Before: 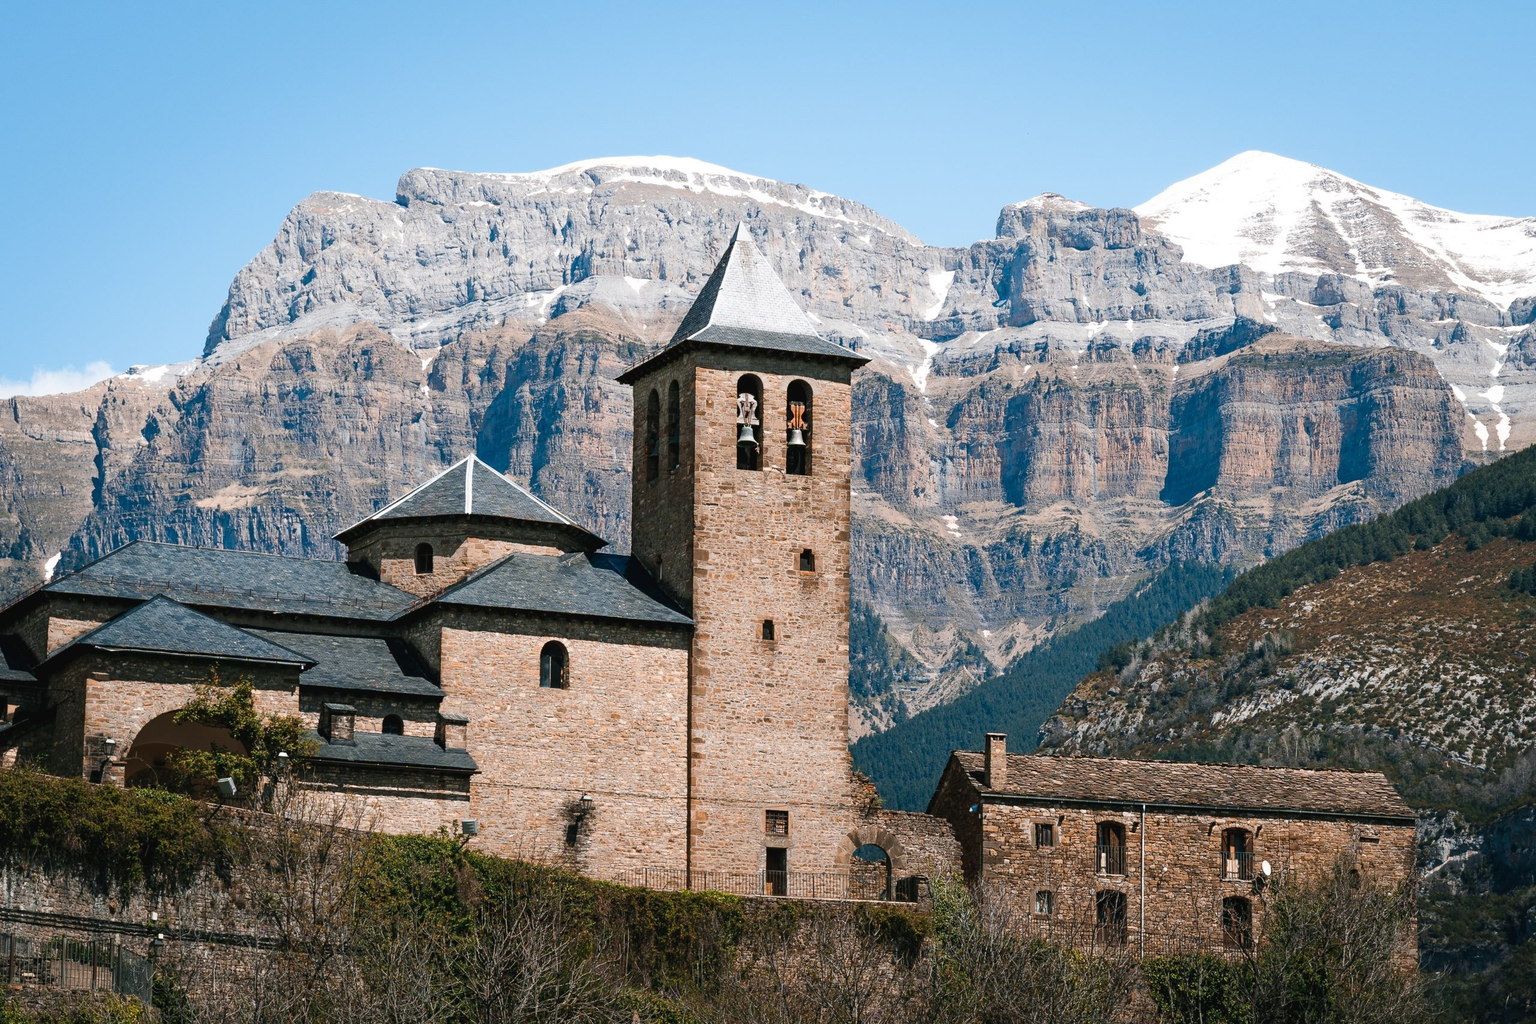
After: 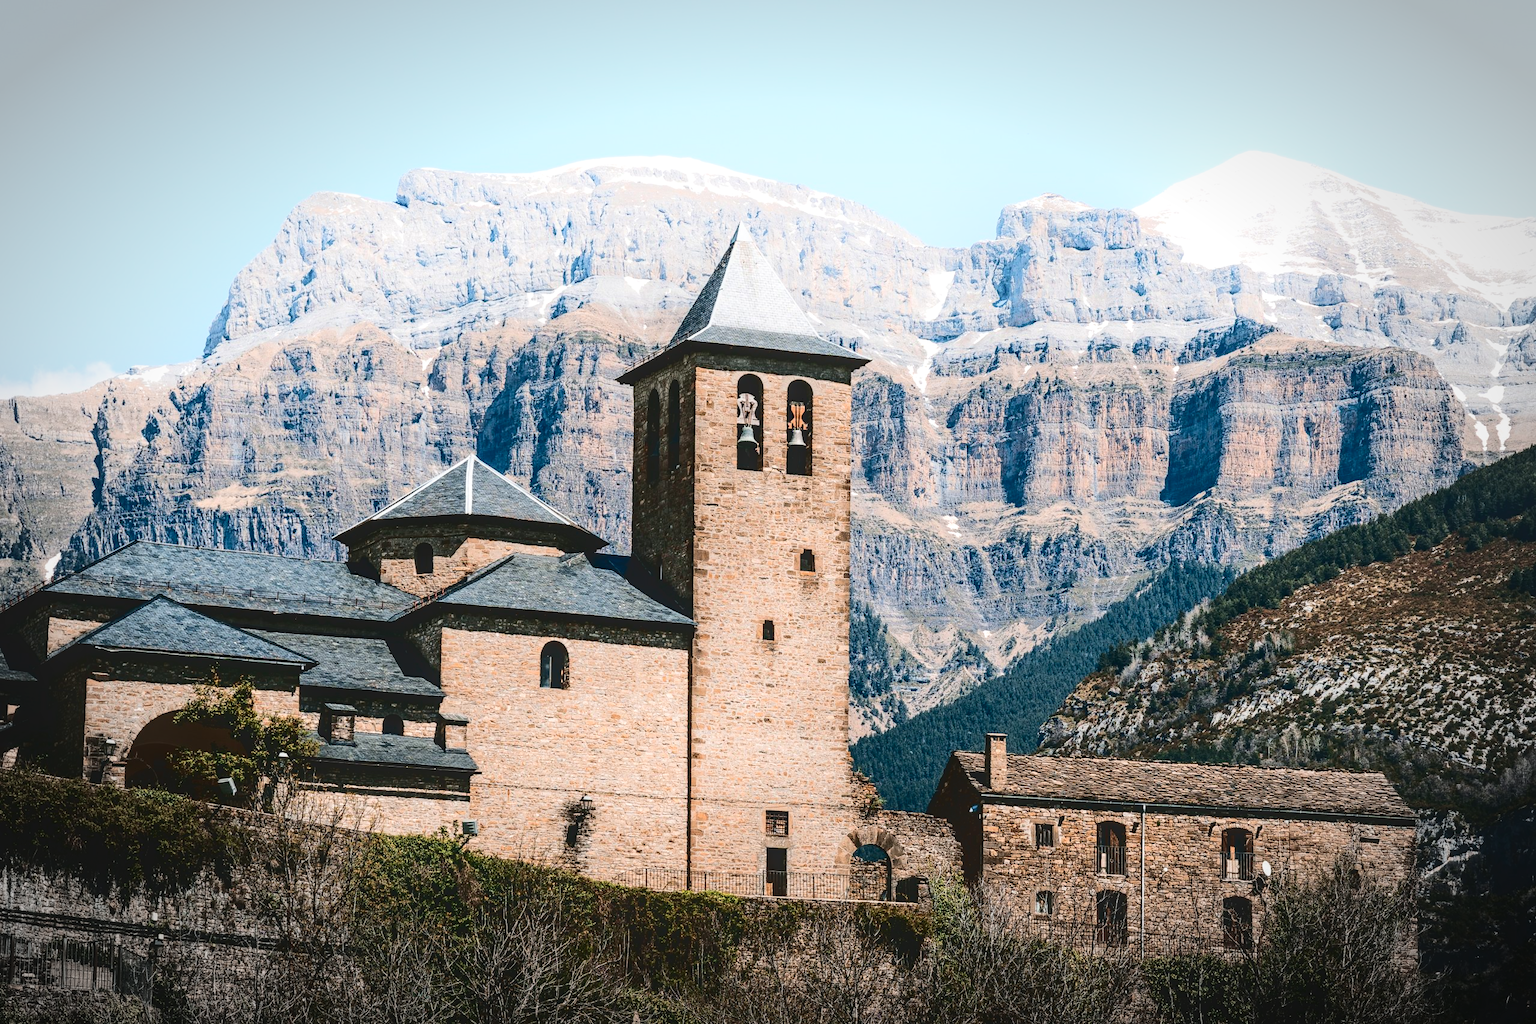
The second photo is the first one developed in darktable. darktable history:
local contrast: detail 130%
velvia: strength 14.4%
vignetting: fall-off start 79.27%, brightness -0.449, saturation -0.687, width/height ratio 1.328
shadows and highlights: shadows -39.75, highlights 62.61, soften with gaussian
tone curve: curves: ch0 [(0, 0) (0.003, 0.117) (0.011, 0.115) (0.025, 0.116) (0.044, 0.116) (0.069, 0.112) (0.1, 0.113) (0.136, 0.127) (0.177, 0.148) (0.224, 0.191) (0.277, 0.249) (0.335, 0.363) (0.399, 0.479) (0.468, 0.589) (0.543, 0.664) (0.623, 0.733) (0.709, 0.799) (0.801, 0.852) (0.898, 0.914) (1, 1)], color space Lab, independent channels, preserve colors none
